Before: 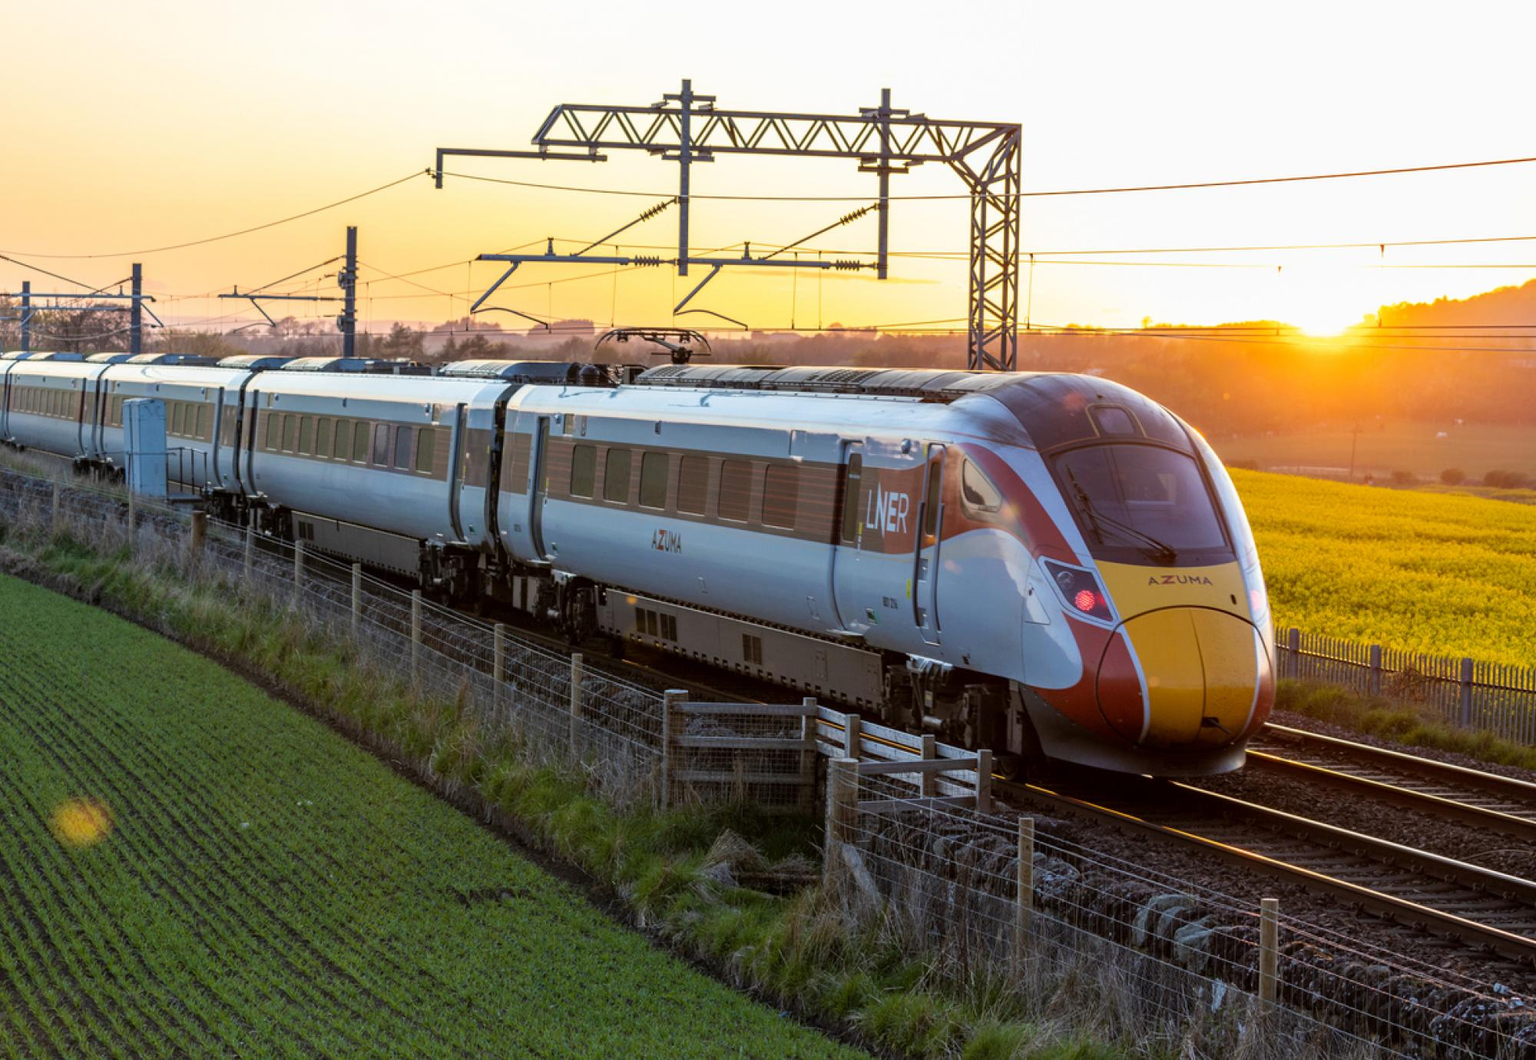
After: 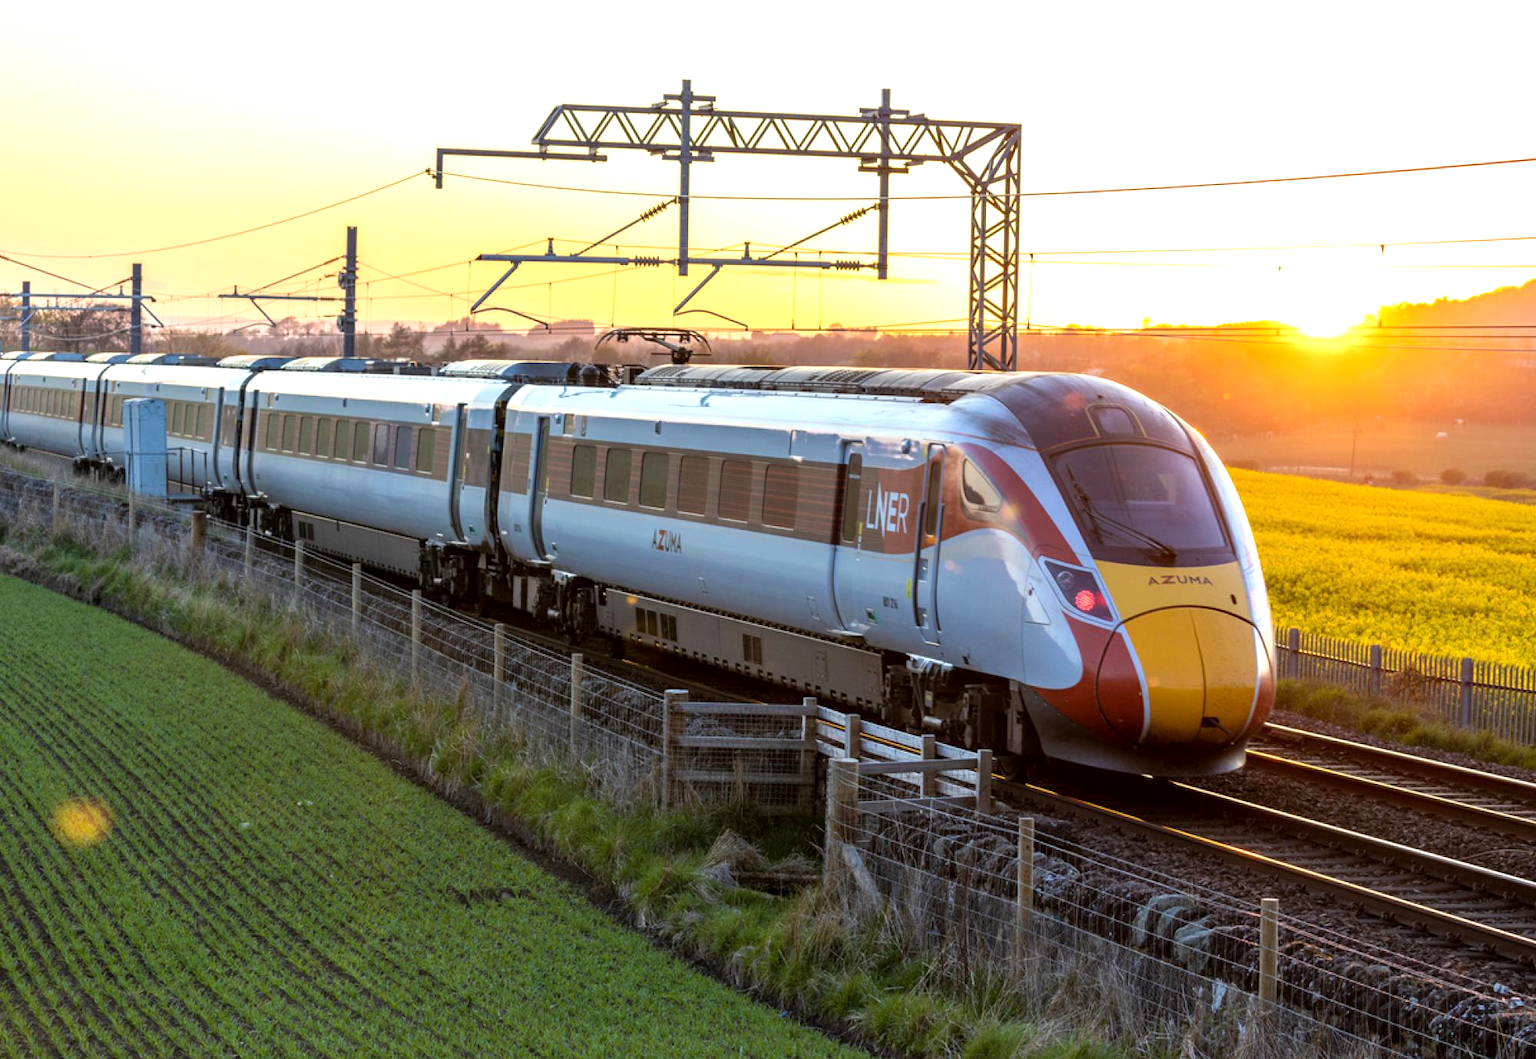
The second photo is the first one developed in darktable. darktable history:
exposure: black level correction 0.001, exposure 0.499 EV, compensate highlight preservation false
